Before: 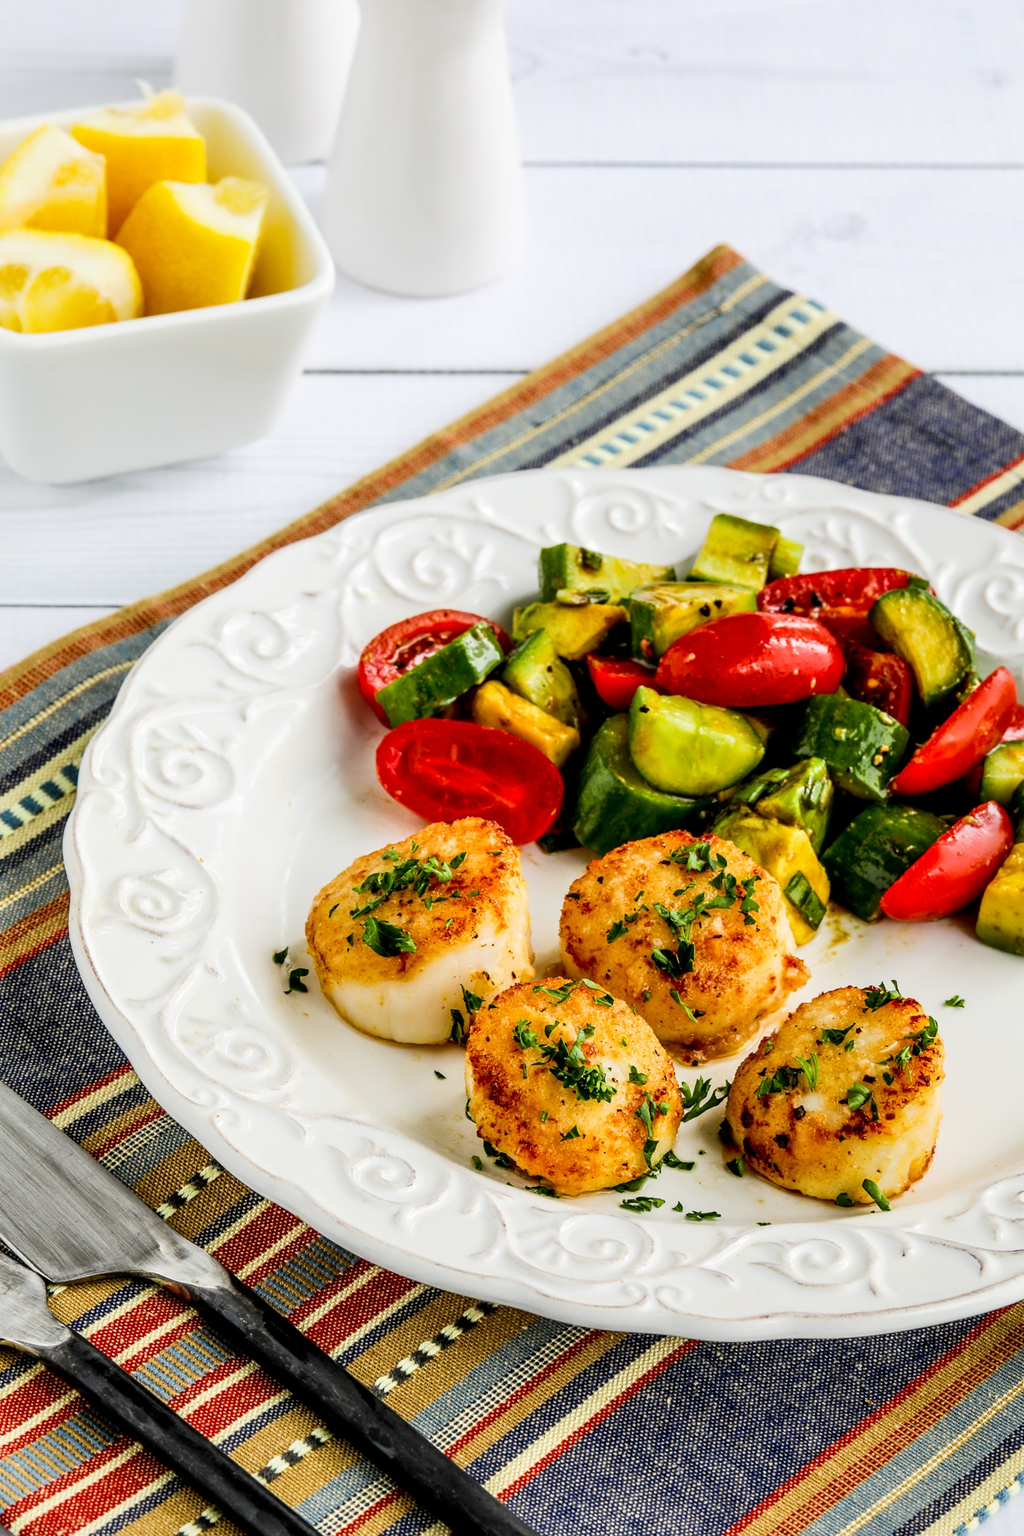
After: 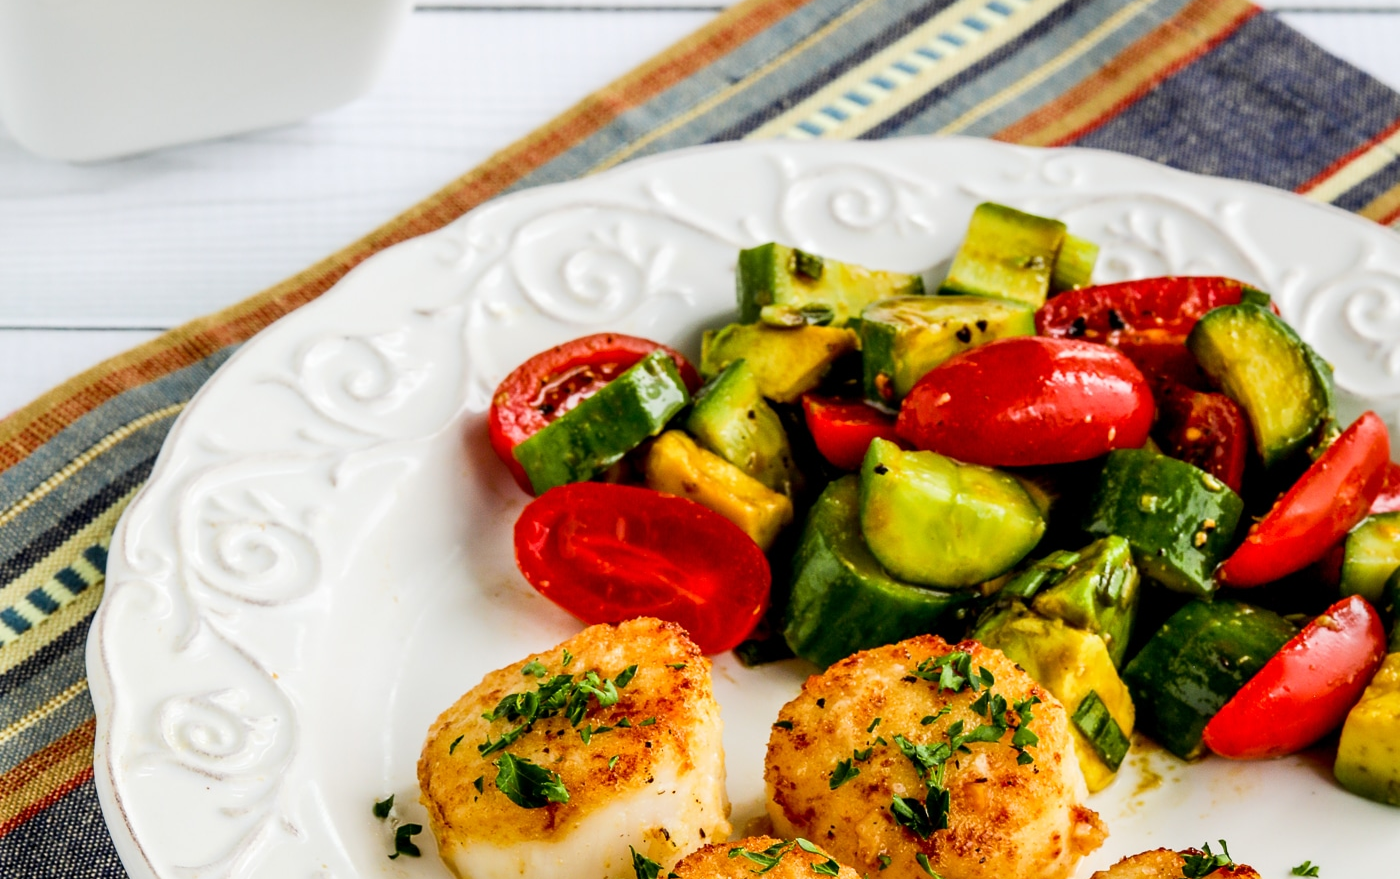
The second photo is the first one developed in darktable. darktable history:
crop and rotate: top 23.84%, bottom 34.294%
color balance: mode lift, gamma, gain (sRGB)
